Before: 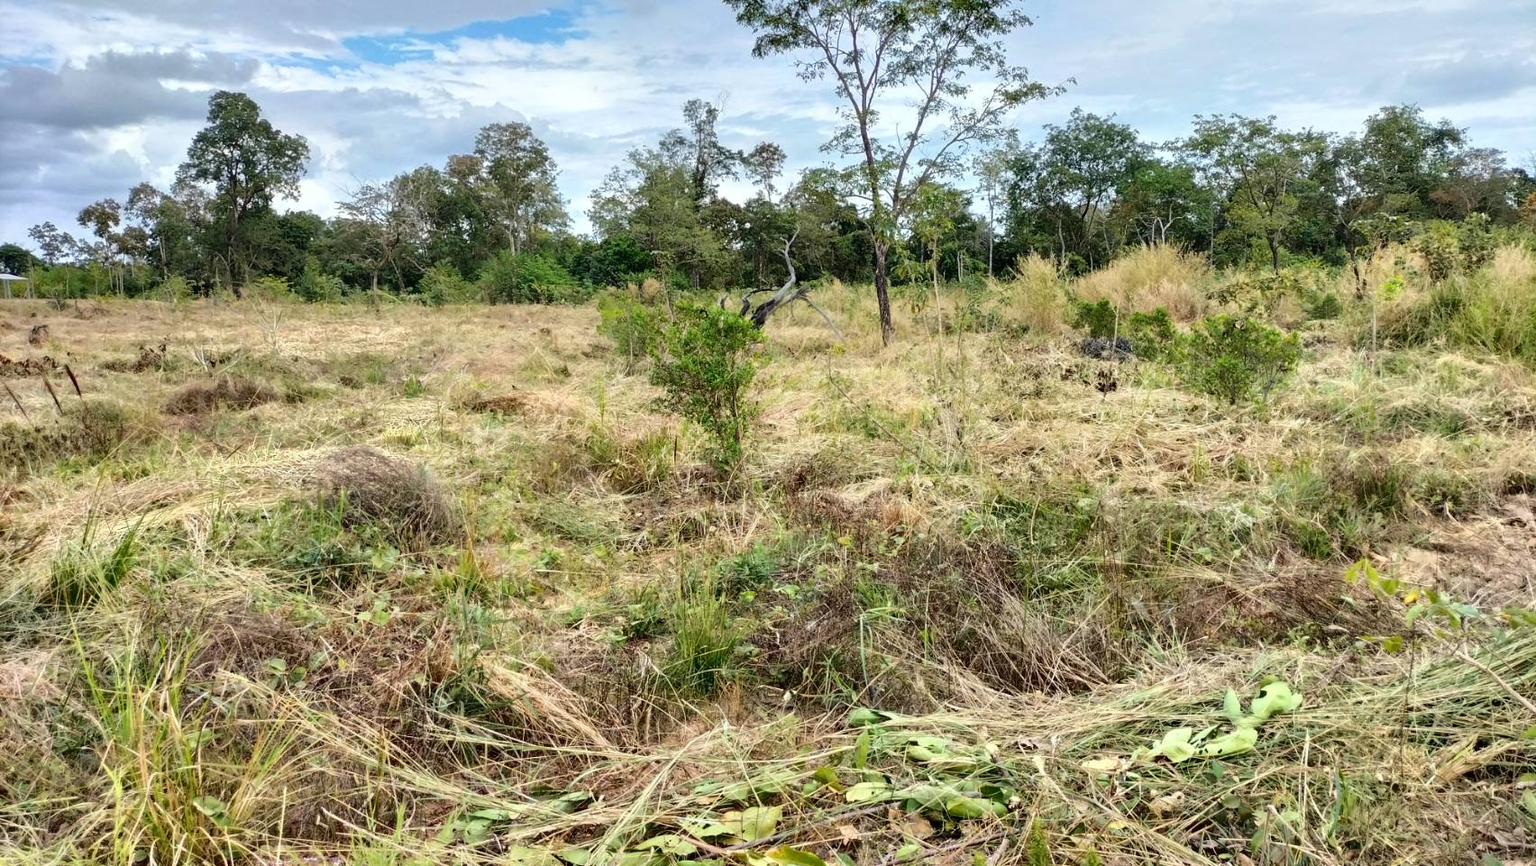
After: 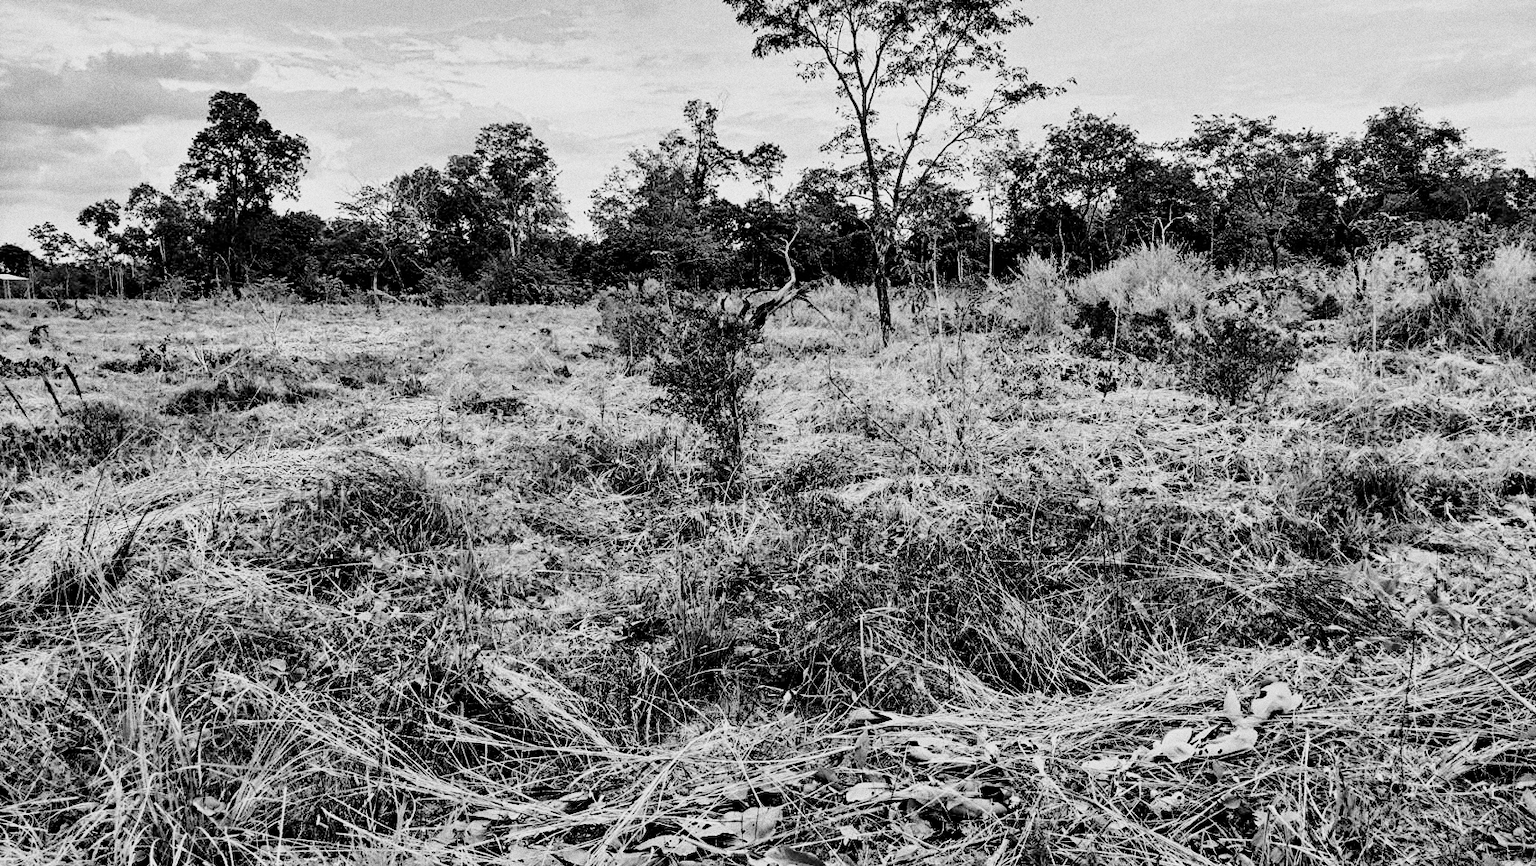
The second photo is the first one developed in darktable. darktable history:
contrast equalizer: octaves 7, y [[0.6 ×6], [0.55 ×6], [0 ×6], [0 ×6], [0 ×6]], mix 0.29
color calibration "B&W: ILFORD HP5+": output gray [0.253, 0.26, 0.487, 0], gray › normalize channels true, illuminant same as pipeline (D50), adaptation XYZ, x 0.346, y 0.359, gamut compression 0
color balance rgb: global offset › luminance -0.51%, perceptual saturation grading › global saturation 27.53%, perceptual saturation grading › highlights -25%, perceptual saturation grading › shadows 25%, perceptual brilliance grading › highlights 6.62%, perceptual brilliance grading › mid-tones 17.07%, perceptual brilliance grading › shadows -5.23%
diffuse or sharpen "sharpen demosaicing: AA filter": edge sensitivity 1, 1st order anisotropy 100%, 2nd order anisotropy 100%, 3rd order anisotropy 100%, 4th order anisotropy 100%, 1st order speed -25%, 2nd order speed -25%, 3rd order speed -25%, 4th order speed -25%
grain "silver grain": coarseness 0.09 ISO, strength 40%
haze removal: adaptive false
sigmoid: contrast 1.69, skew -0.23, preserve hue 0%, red attenuation 0.1, red rotation 0.035, green attenuation 0.1, green rotation -0.017, blue attenuation 0.15, blue rotation -0.052, base primaries Rec2020
exposure "magic lantern defaults": compensate highlight preservation false
